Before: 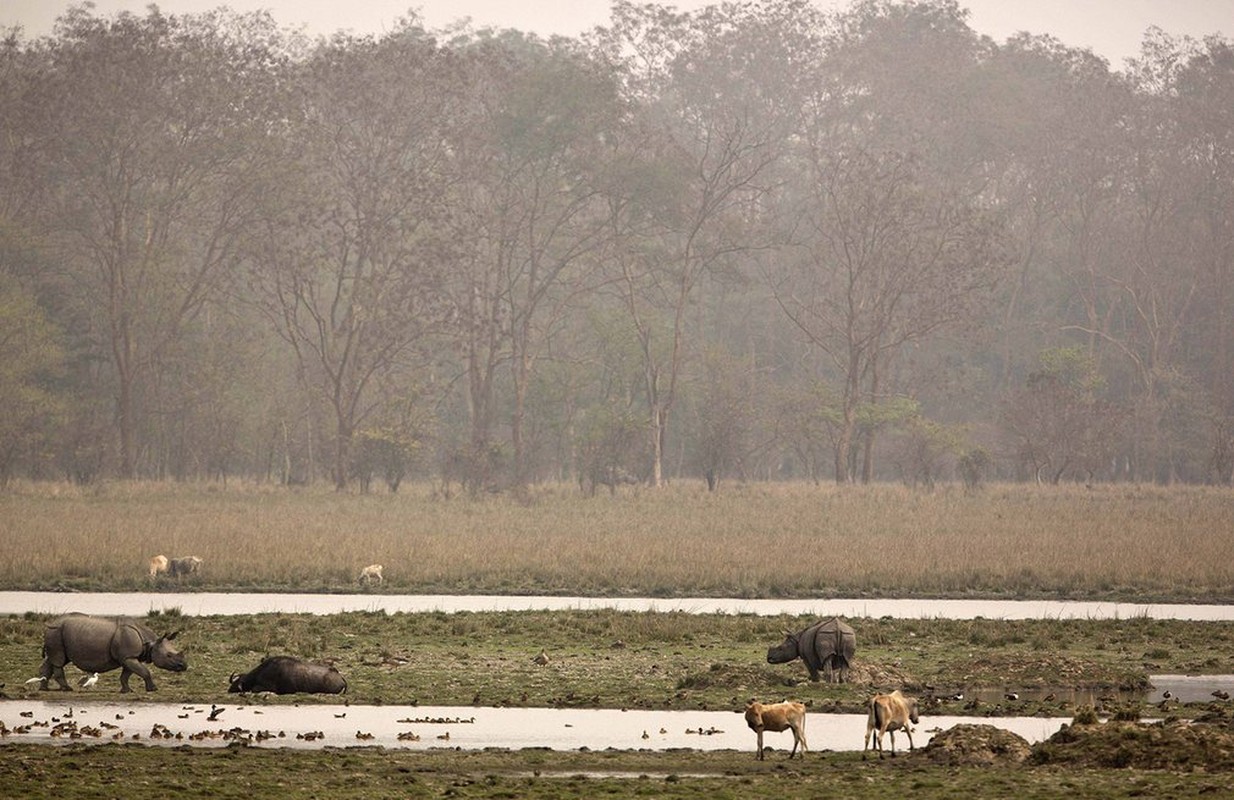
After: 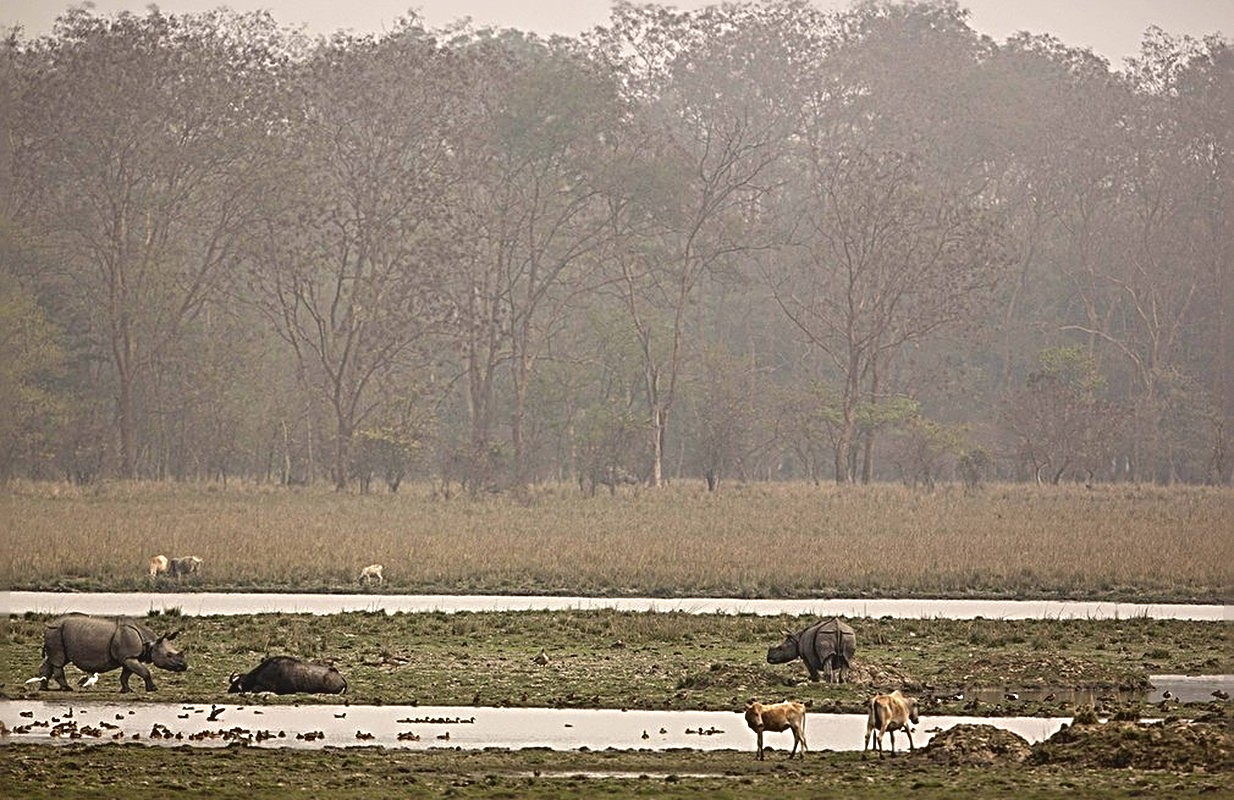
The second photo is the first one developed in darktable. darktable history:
sharpen: radius 3.69, amount 0.929
contrast brightness saturation: contrast -0.116
tone equalizer: on, module defaults
